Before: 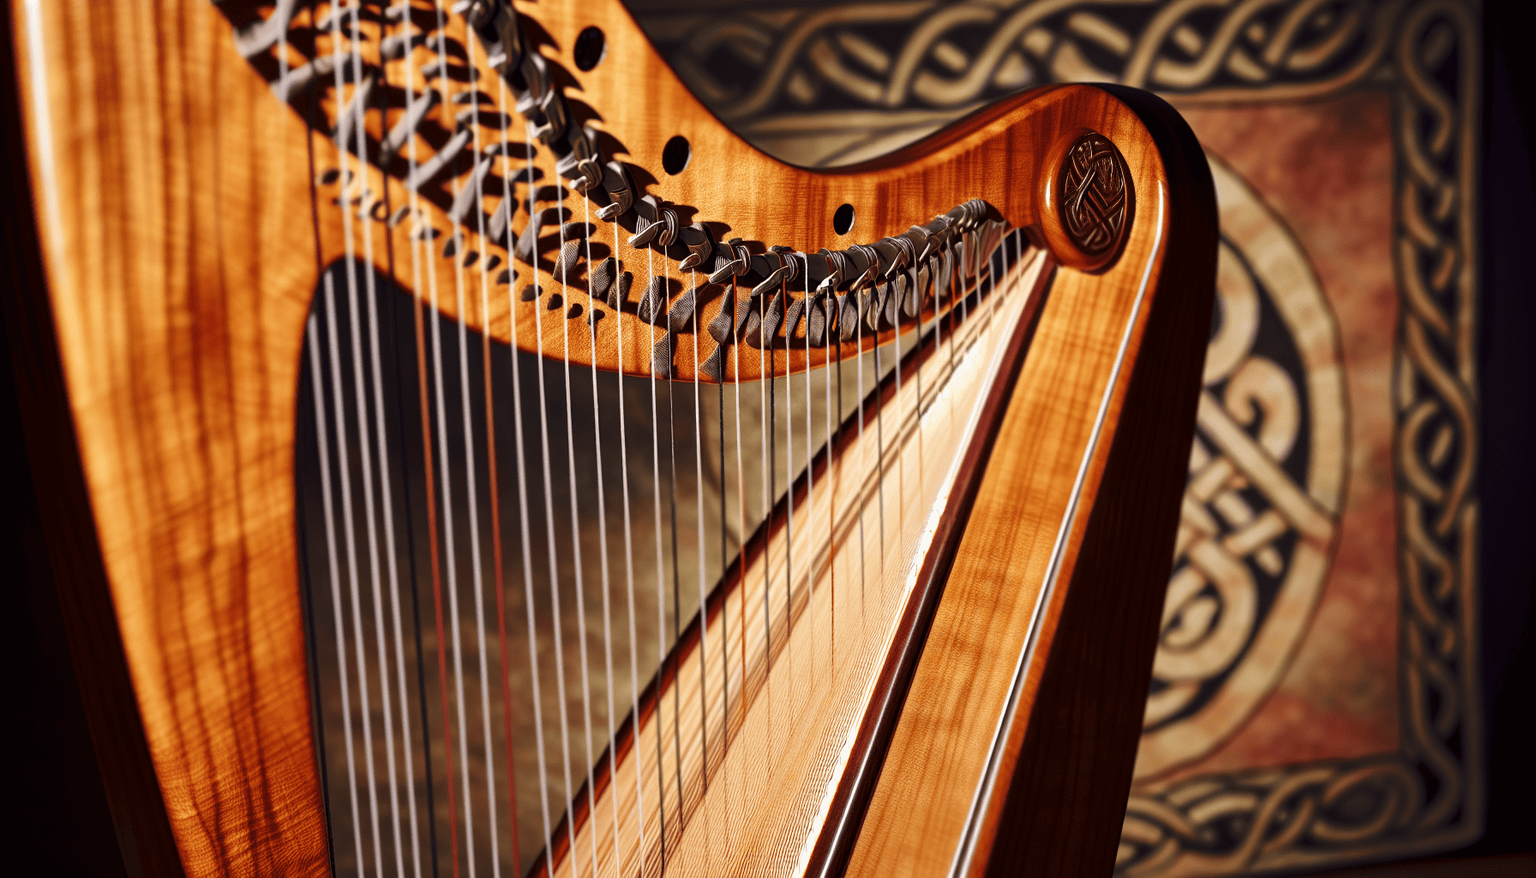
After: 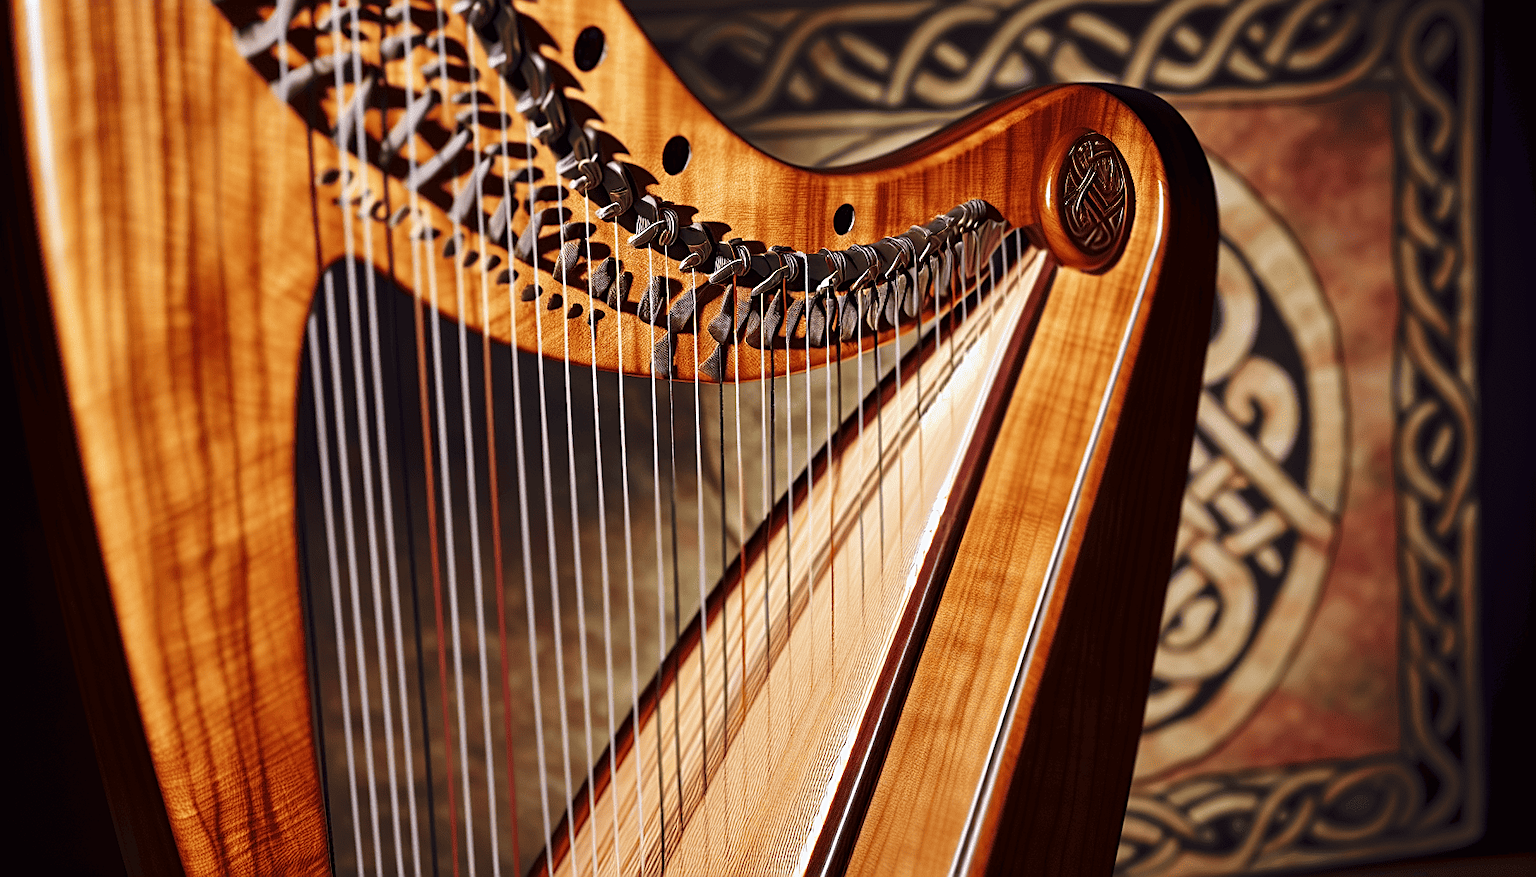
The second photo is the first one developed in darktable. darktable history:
white balance: red 0.983, blue 1.036
sharpen: on, module defaults
